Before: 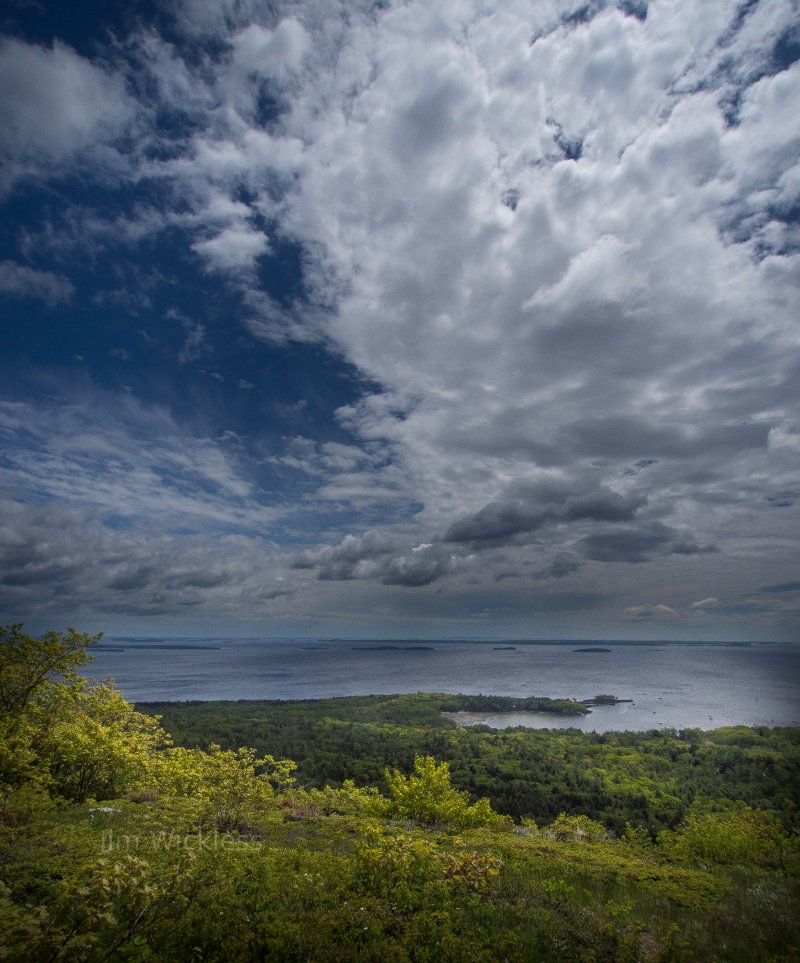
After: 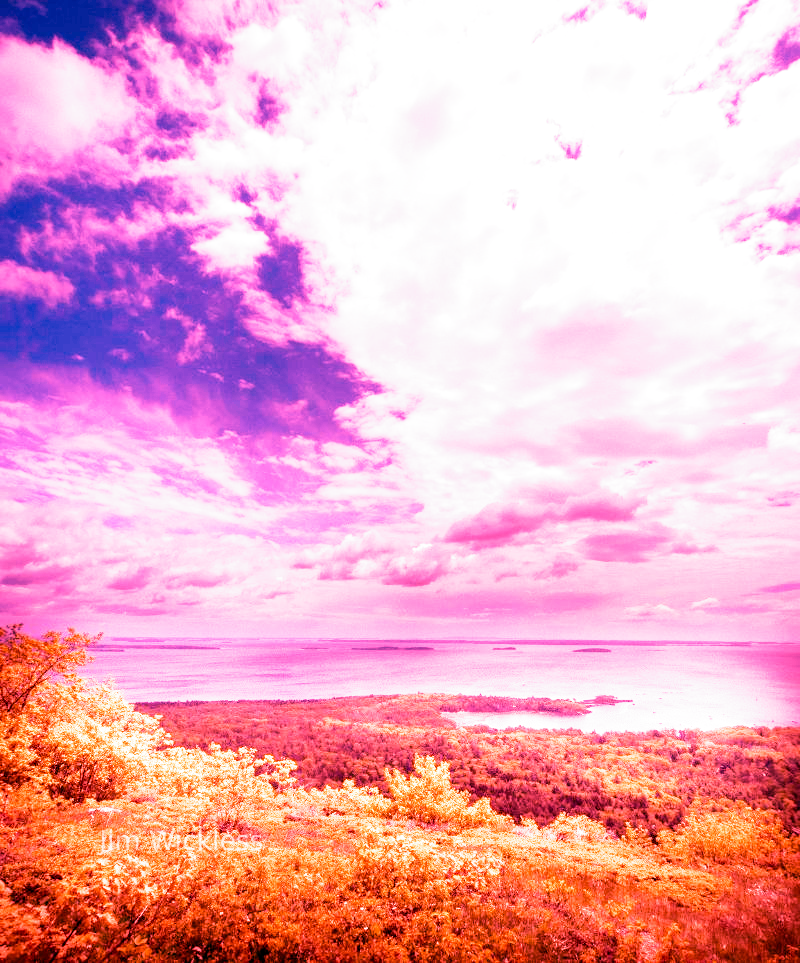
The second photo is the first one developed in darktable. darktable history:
white balance: red 4.26, blue 1.802
filmic rgb: middle gray luminance 9.23%, black relative exposure -10.55 EV, white relative exposure 3.45 EV, threshold 6 EV, target black luminance 0%, hardness 5.98, latitude 59.69%, contrast 1.087, highlights saturation mix 5%, shadows ↔ highlights balance 29.23%, add noise in highlights 0, preserve chrominance no, color science v3 (2019), use custom middle-gray values true, iterations of high-quality reconstruction 0, contrast in highlights soft, enable highlight reconstruction true
